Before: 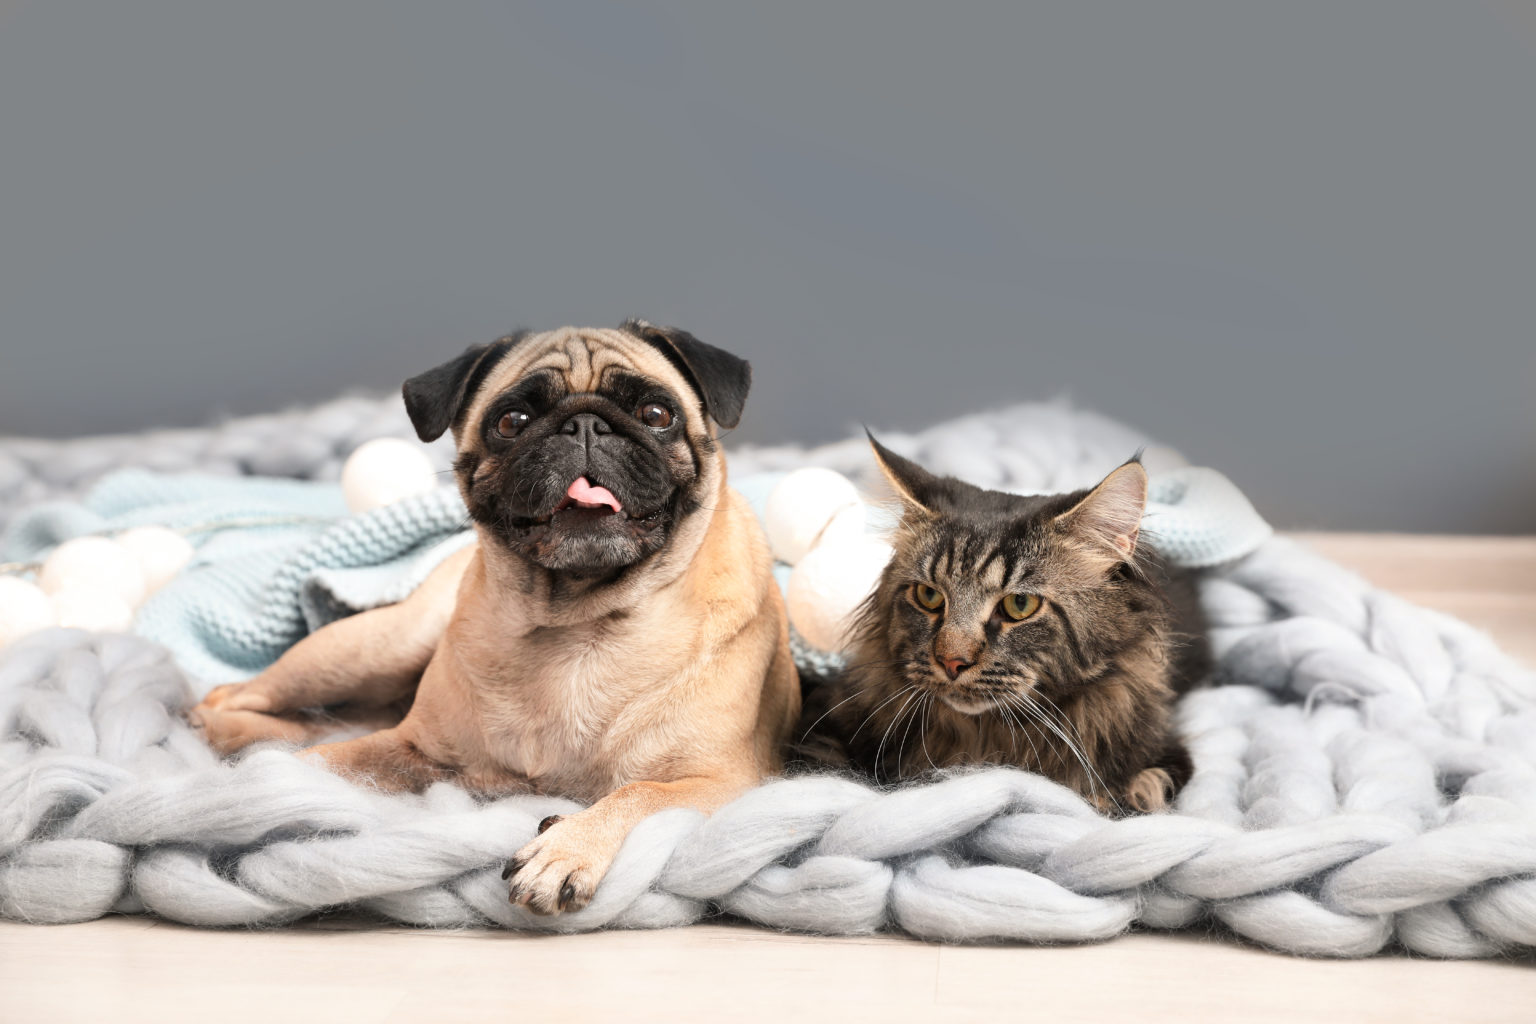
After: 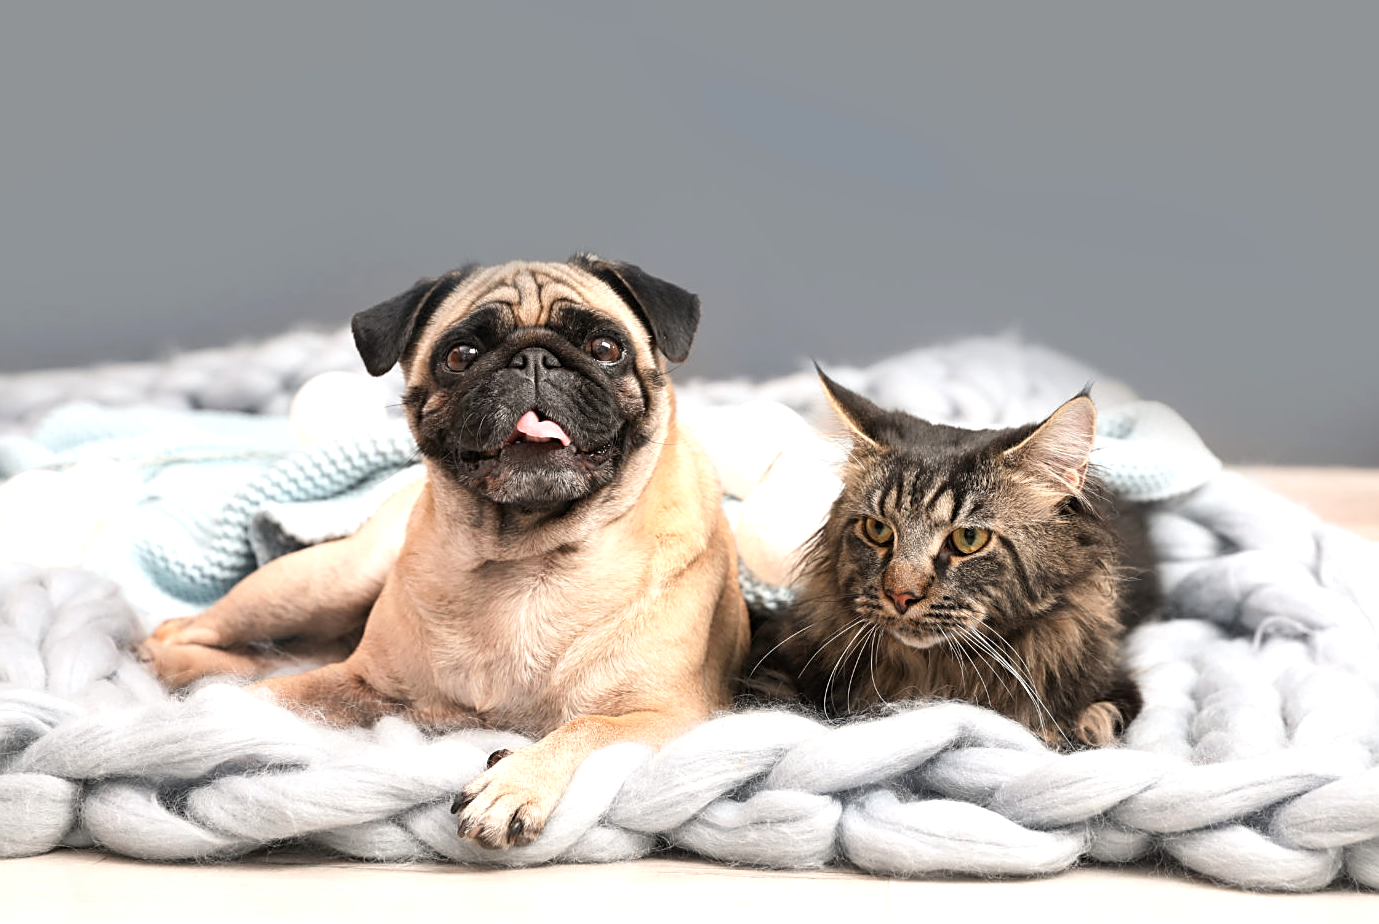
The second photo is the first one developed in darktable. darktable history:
crop: left 3.362%, top 6.485%, right 6.8%, bottom 3.216%
sharpen: on, module defaults
exposure: exposure 0.34 EV, compensate highlight preservation false
